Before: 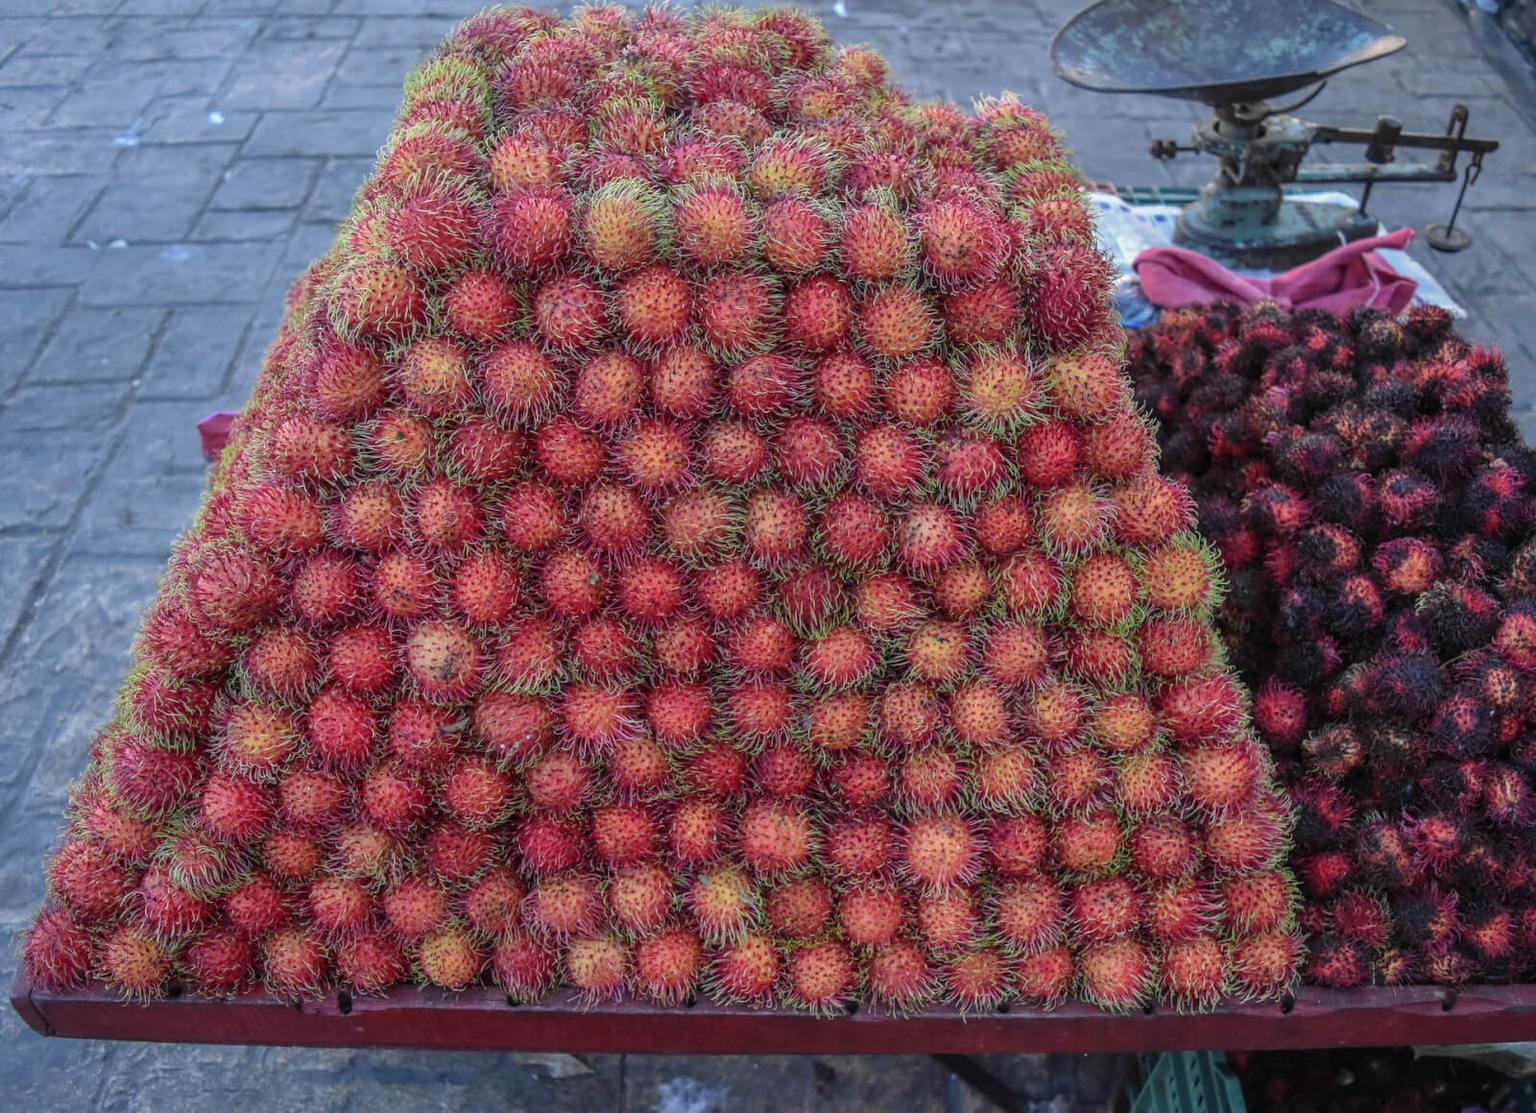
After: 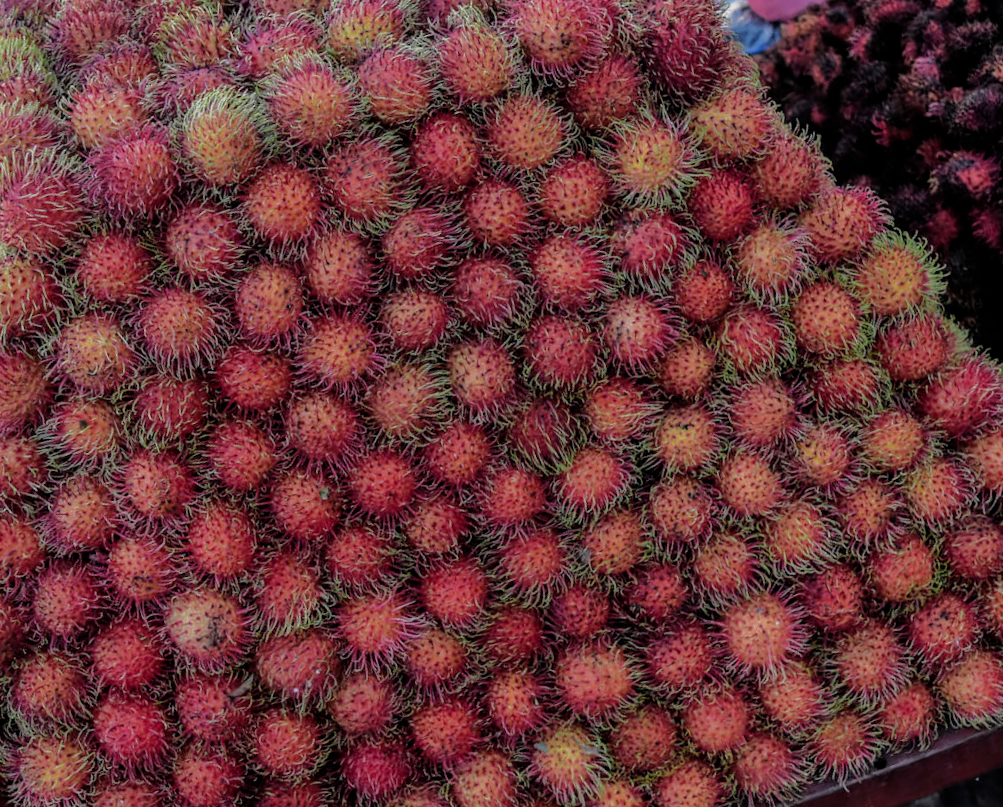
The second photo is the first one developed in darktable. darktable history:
tone curve: curves: ch0 [(0, 0) (0.48, 0.431) (0.7, 0.609) (0.864, 0.854) (1, 1)], color space Lab, independent channels, preserve colors none
crop and rotate: angle 20.45°, left 6.9%, right 4.123%, bottom 1.164%
filmic rgb: black relative exposure -5.03 EV, white relative exposure 4 EV, hardness 2.89, contrast 1.298, highlights saturation mix -28.53%
